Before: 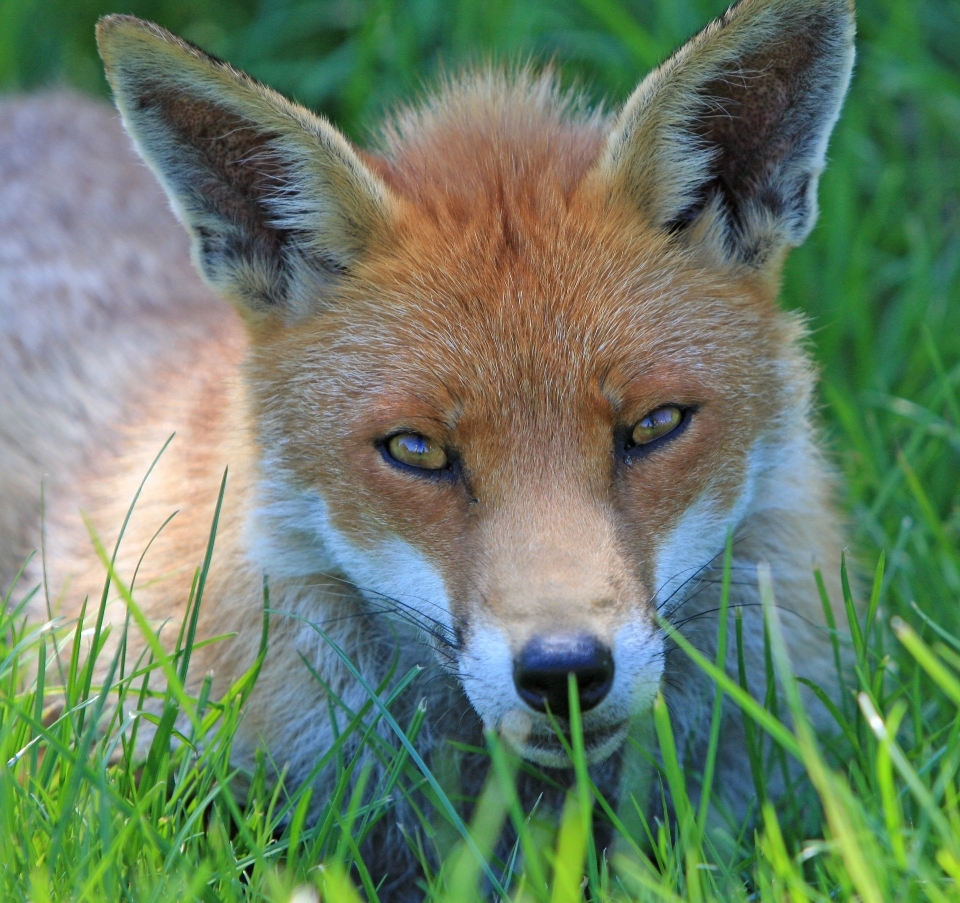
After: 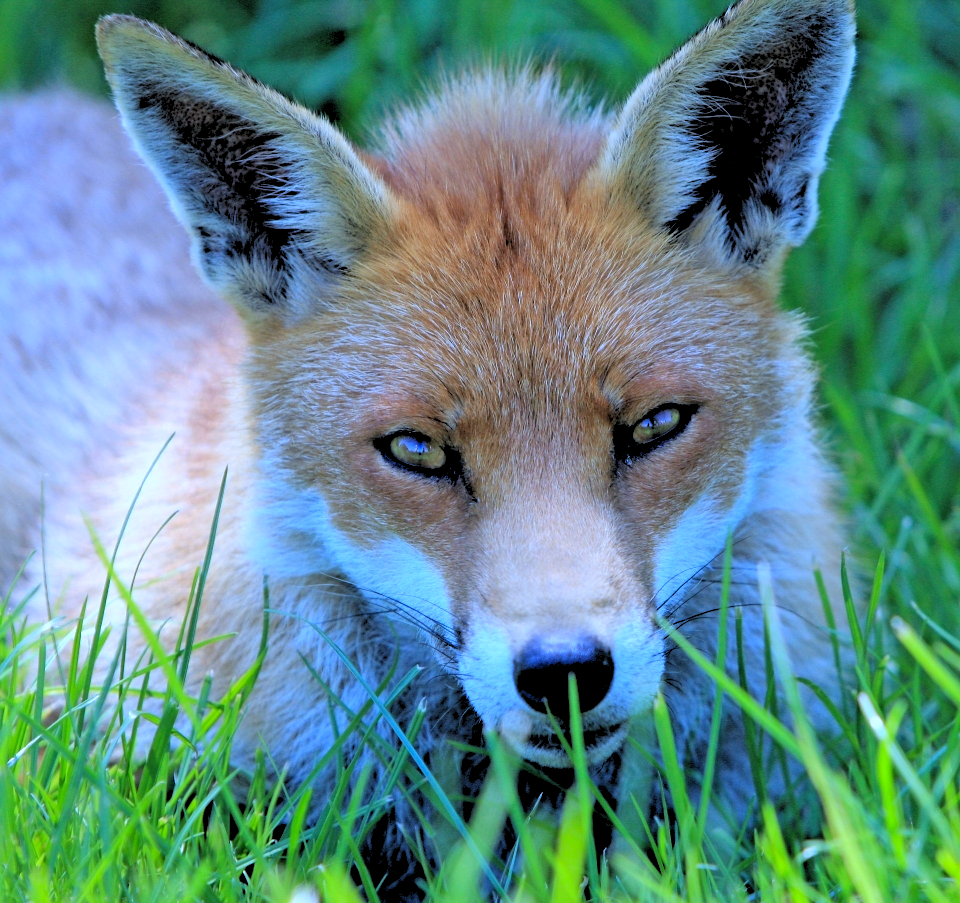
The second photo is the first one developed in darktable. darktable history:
contrast brightness saturation: contrast 0.07, brightness 0.08, saturation 0.18
white balance: red 0.871, blue 1.249
rgb levels: levels [[0.029, 0.461, 0.922], [0, 0.5, 1], [0, 0.5, 1]]
